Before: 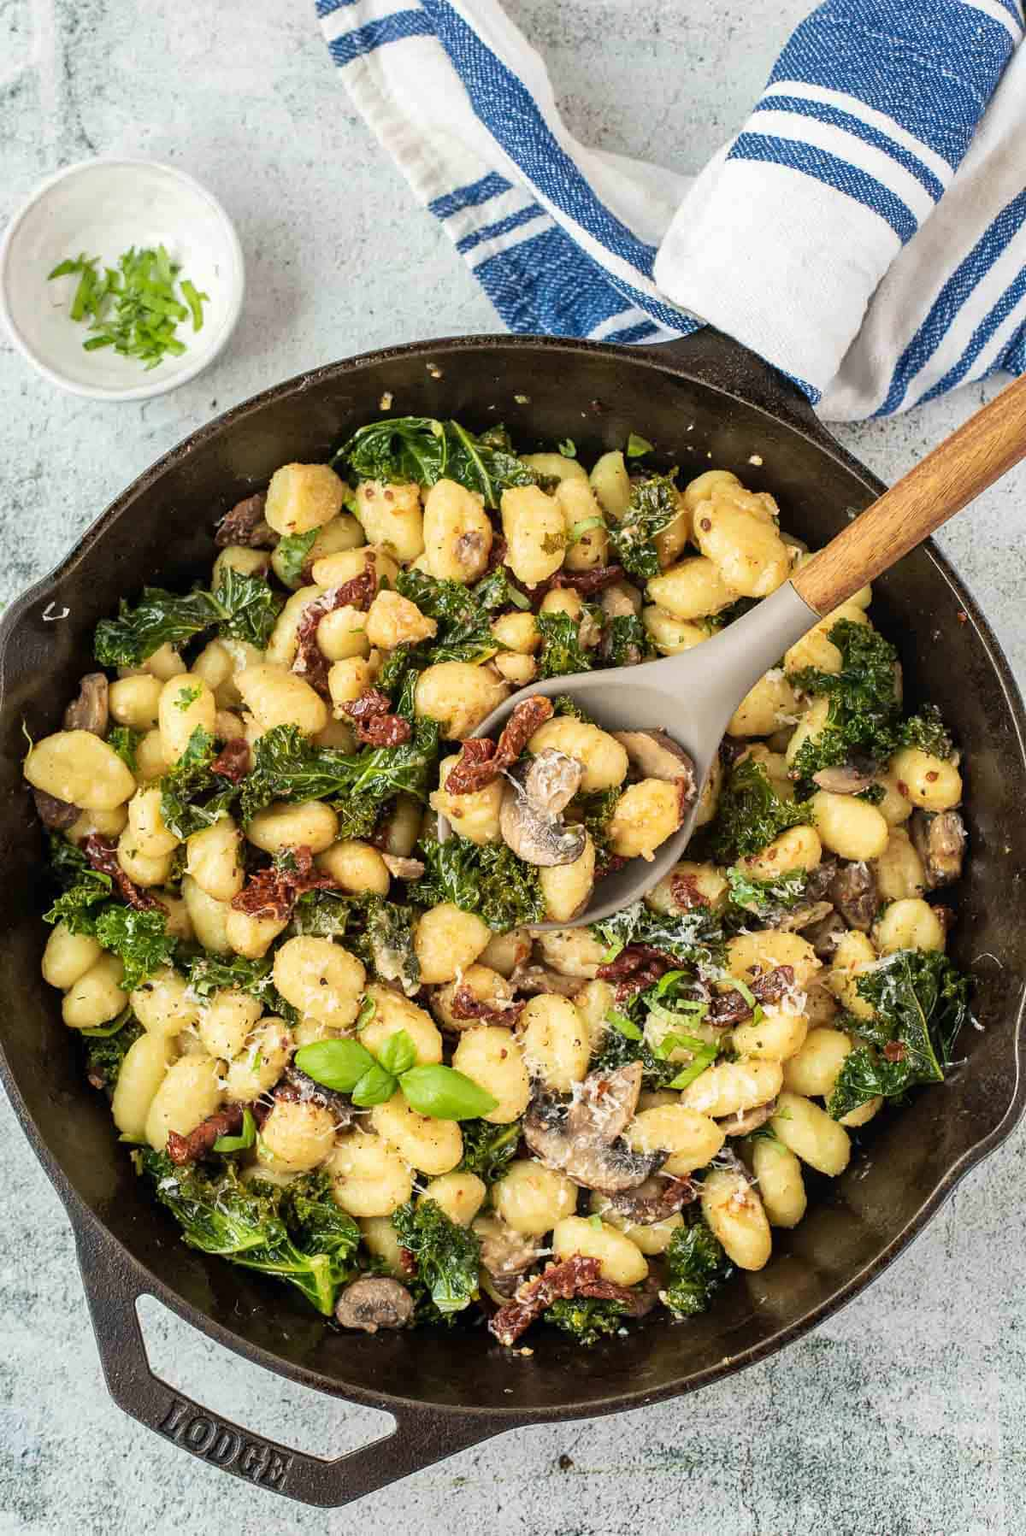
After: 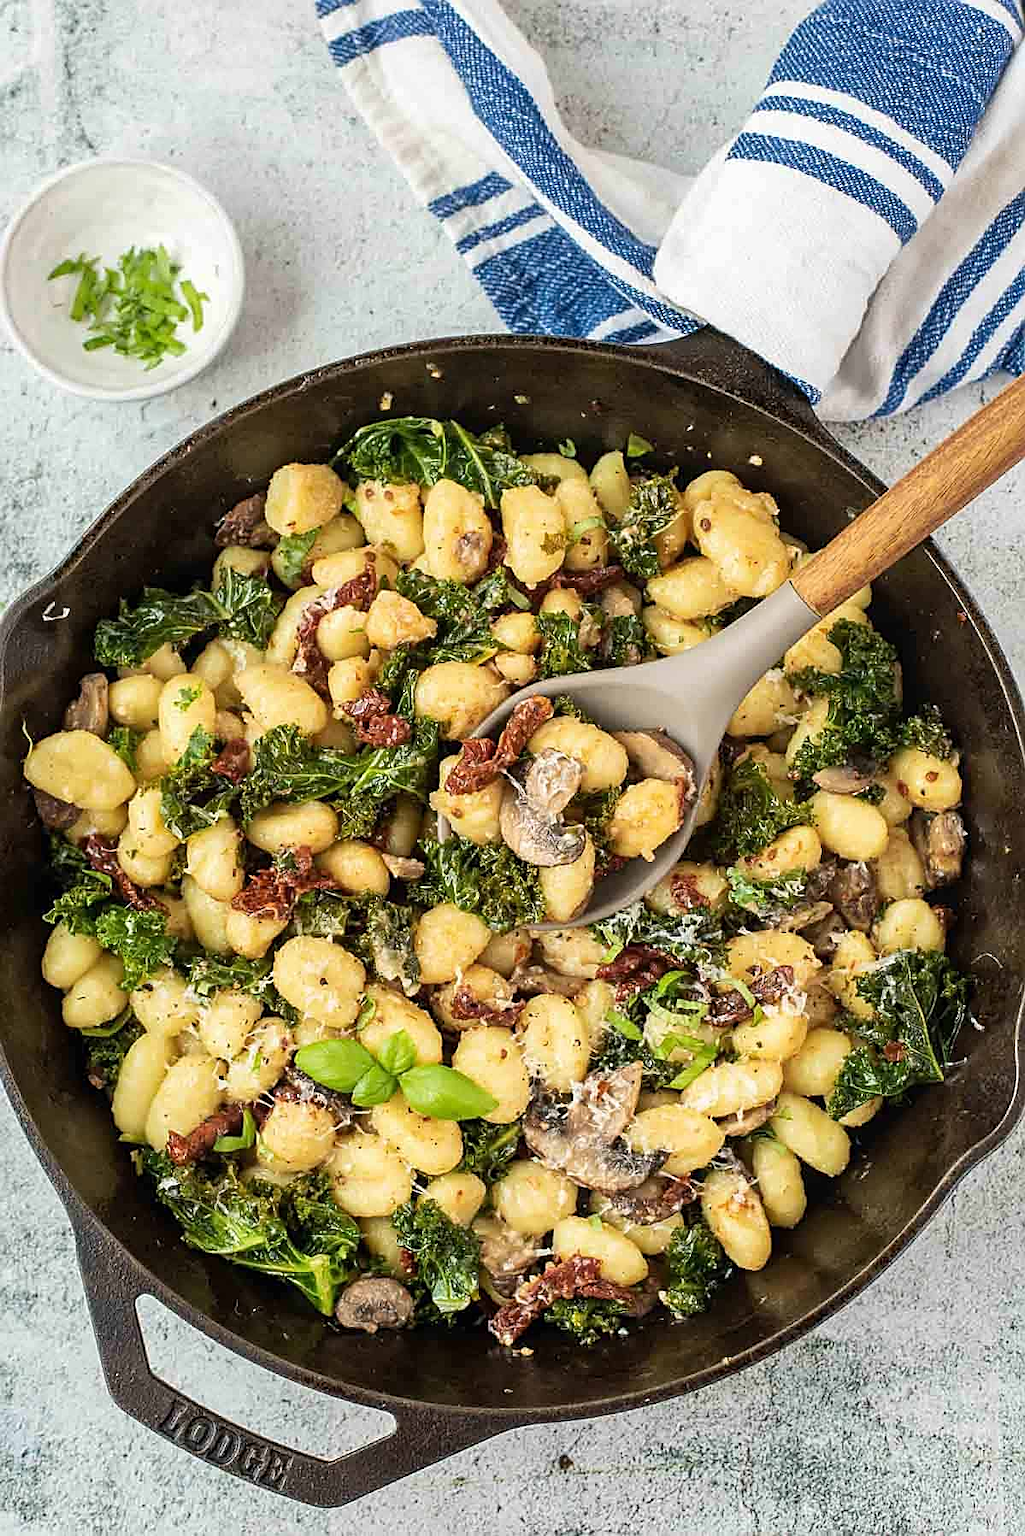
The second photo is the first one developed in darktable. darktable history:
sharpen: amount 0.551
